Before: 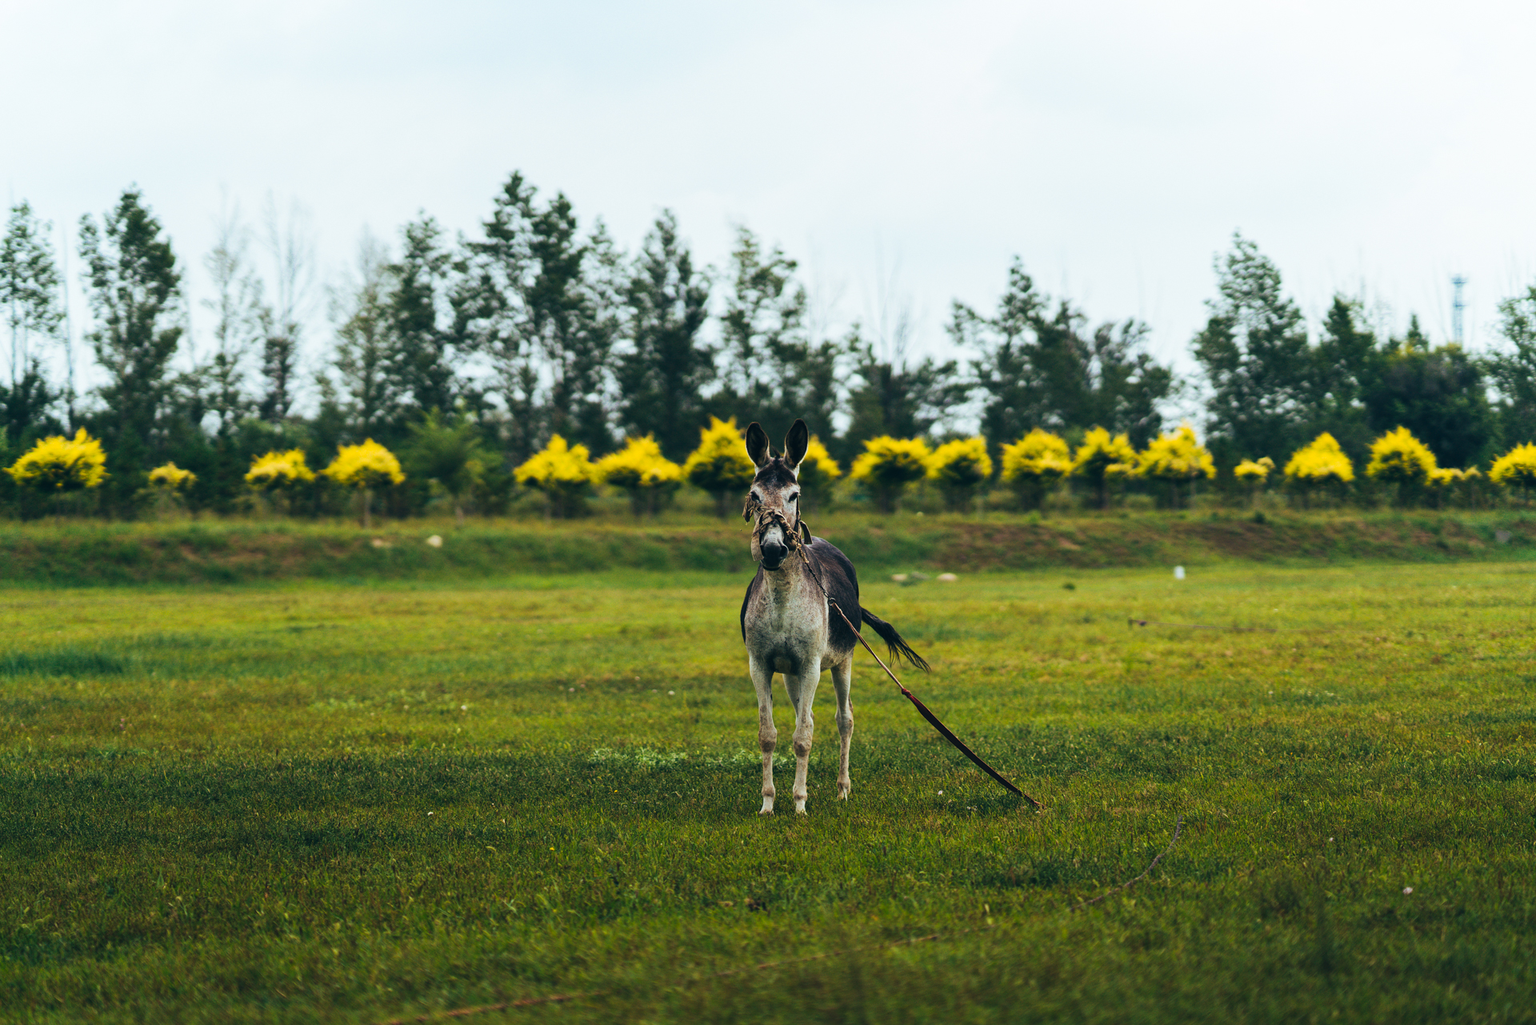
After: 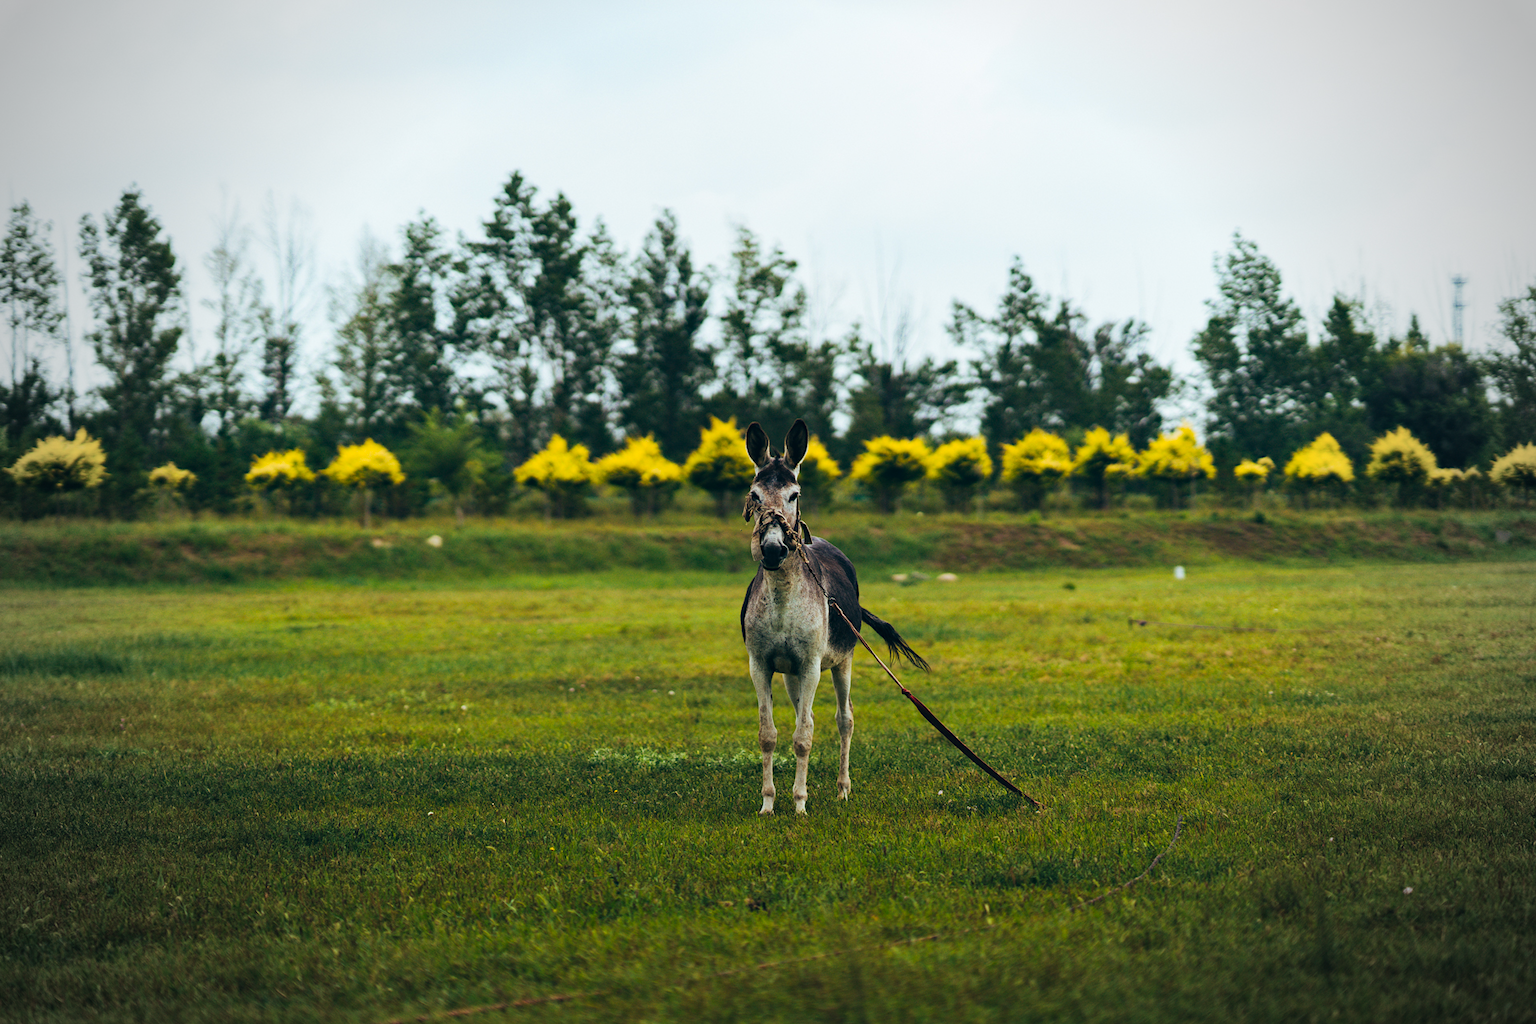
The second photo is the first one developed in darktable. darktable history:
vignetting: fall-off start 67.14%, width/height ratio 1.018
haze removal: compatibility mode true, adaptive false
